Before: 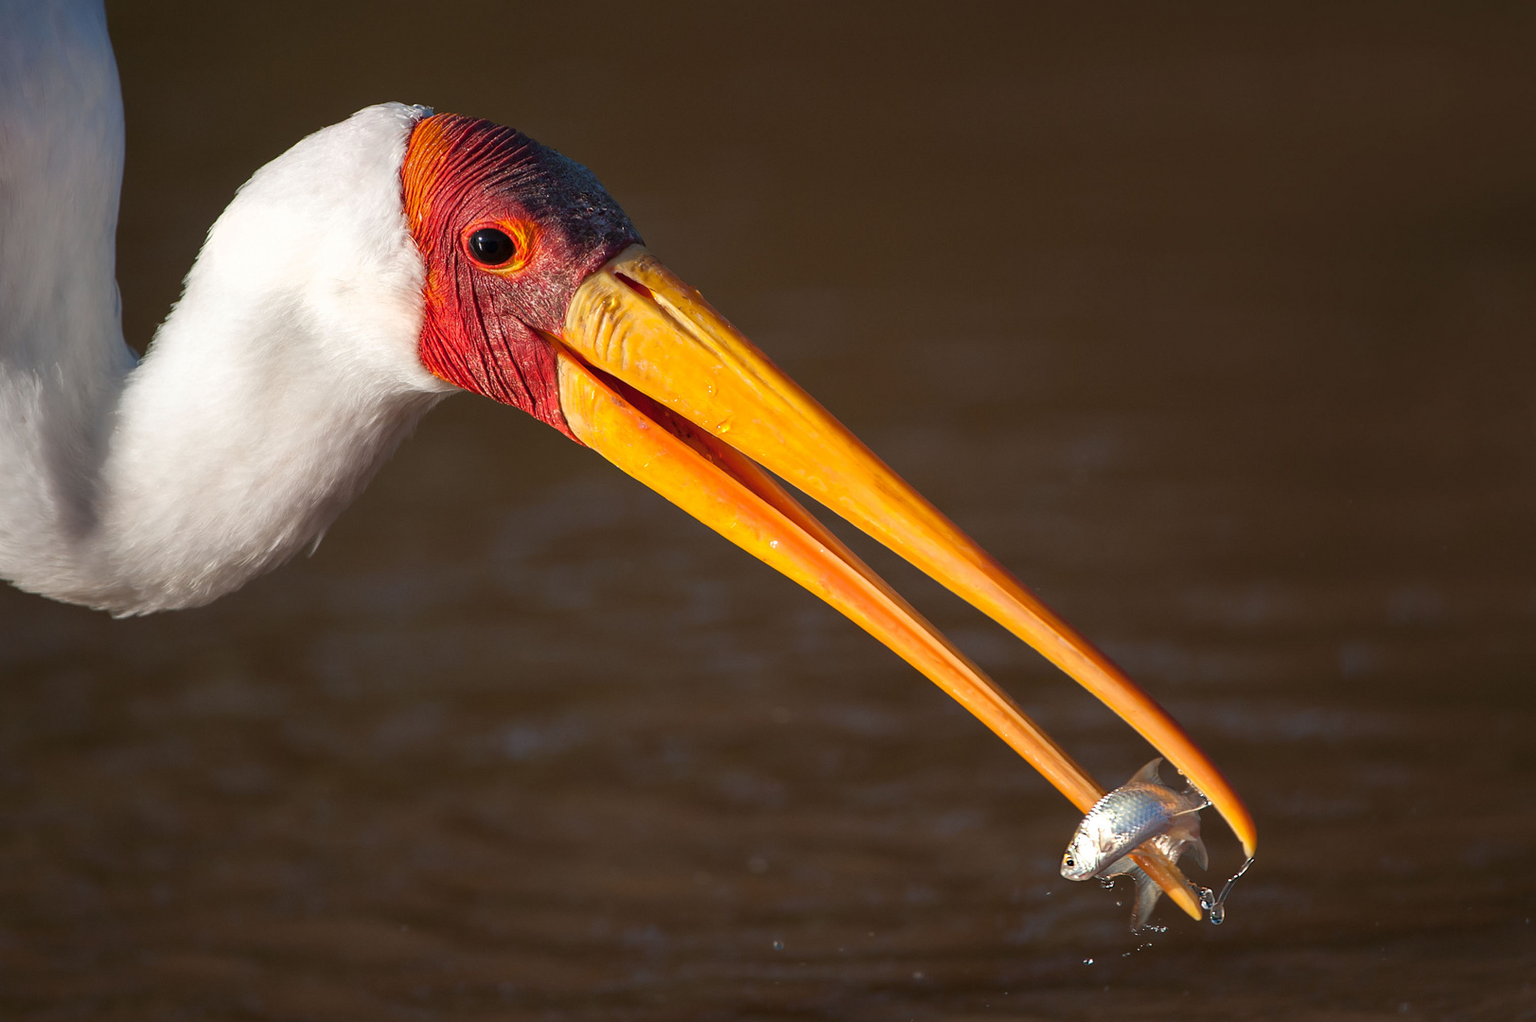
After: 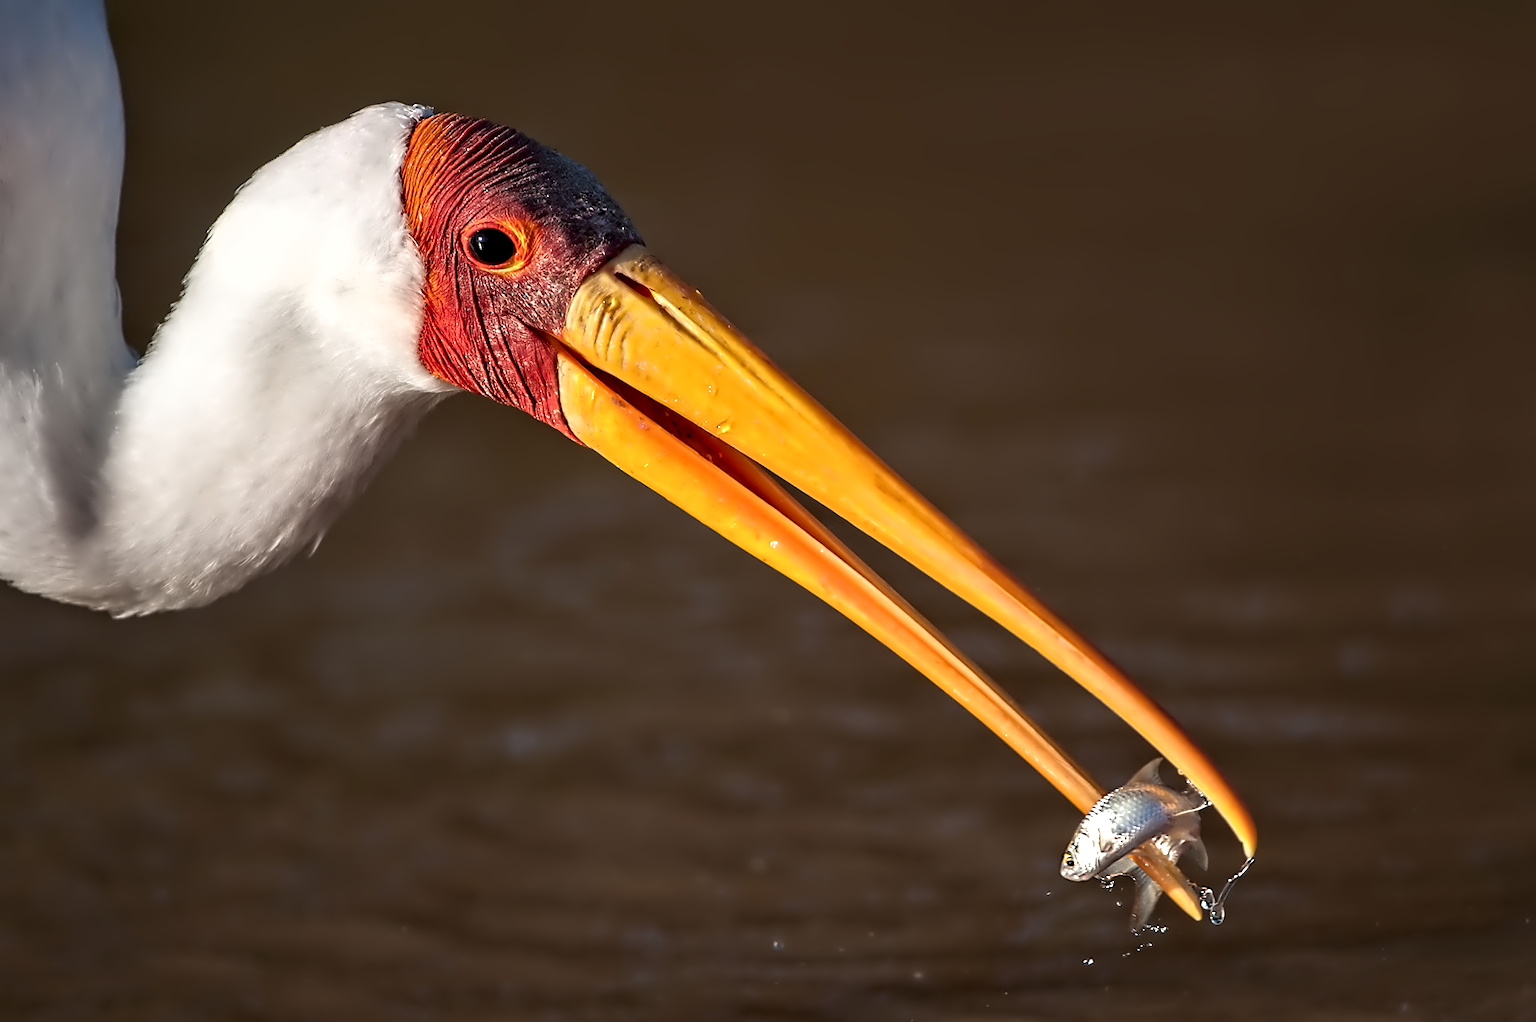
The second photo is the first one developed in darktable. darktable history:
contrast equalizer: octaves 7, y [[0.5, 0.542, 0.583, 0.625, 0.667, 0.708], [0.5 ×6], [0.5 ×6], [0, 0.033, 0.067, 0.1, 0.133, 0.167], [0, 0.05, 0.1, 0.15, 0.2, 0.25]]
